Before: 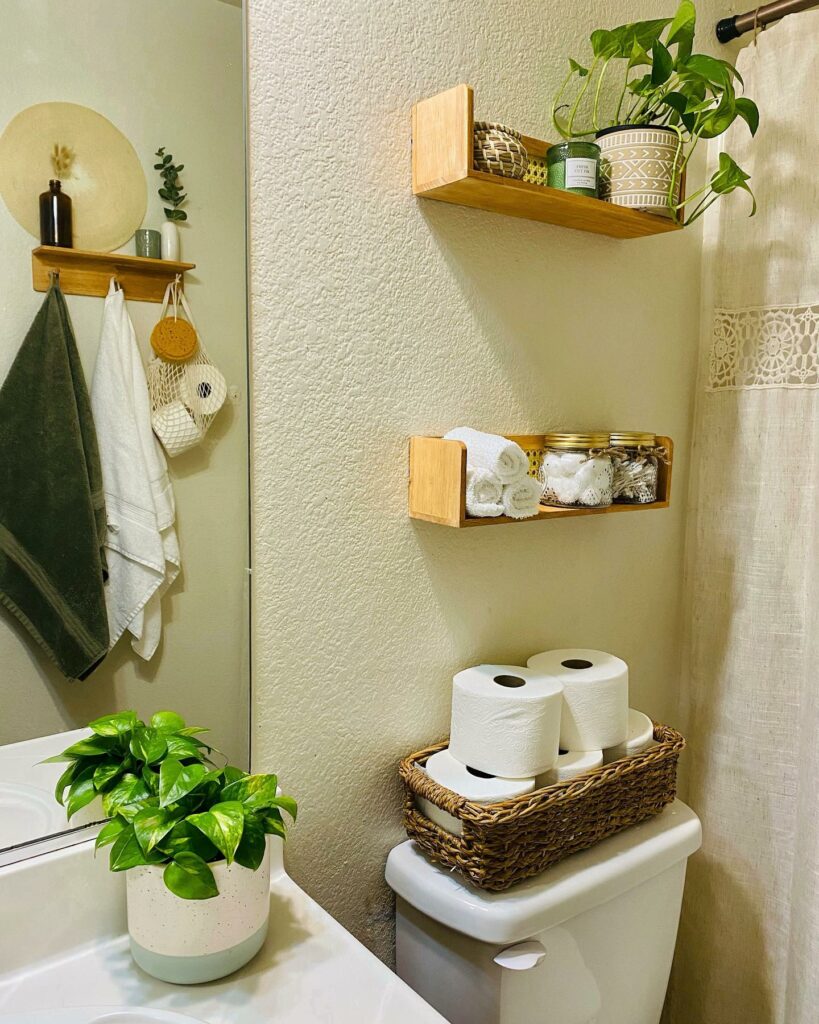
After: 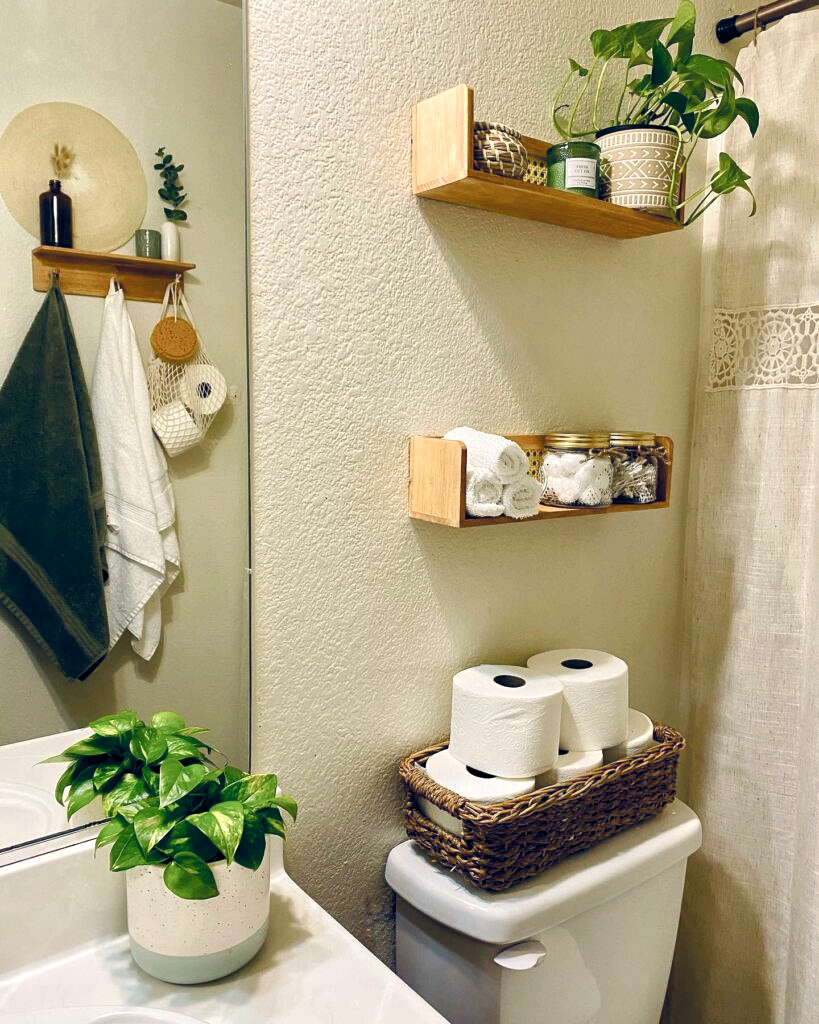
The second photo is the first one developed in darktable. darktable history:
white balance: red 0.978, blue 0.999
color balance rgb: highlights gain › chroma 2.94%, highlights gain › hue 60.57°, global offset › chroma 0.25%, global offset › hue 256.52°, perceptual saturation grading › global saturation 20%, perceptual saturation grading › highlights -50%, perceptual saturation grading › shadows 30%, contrast 15%
